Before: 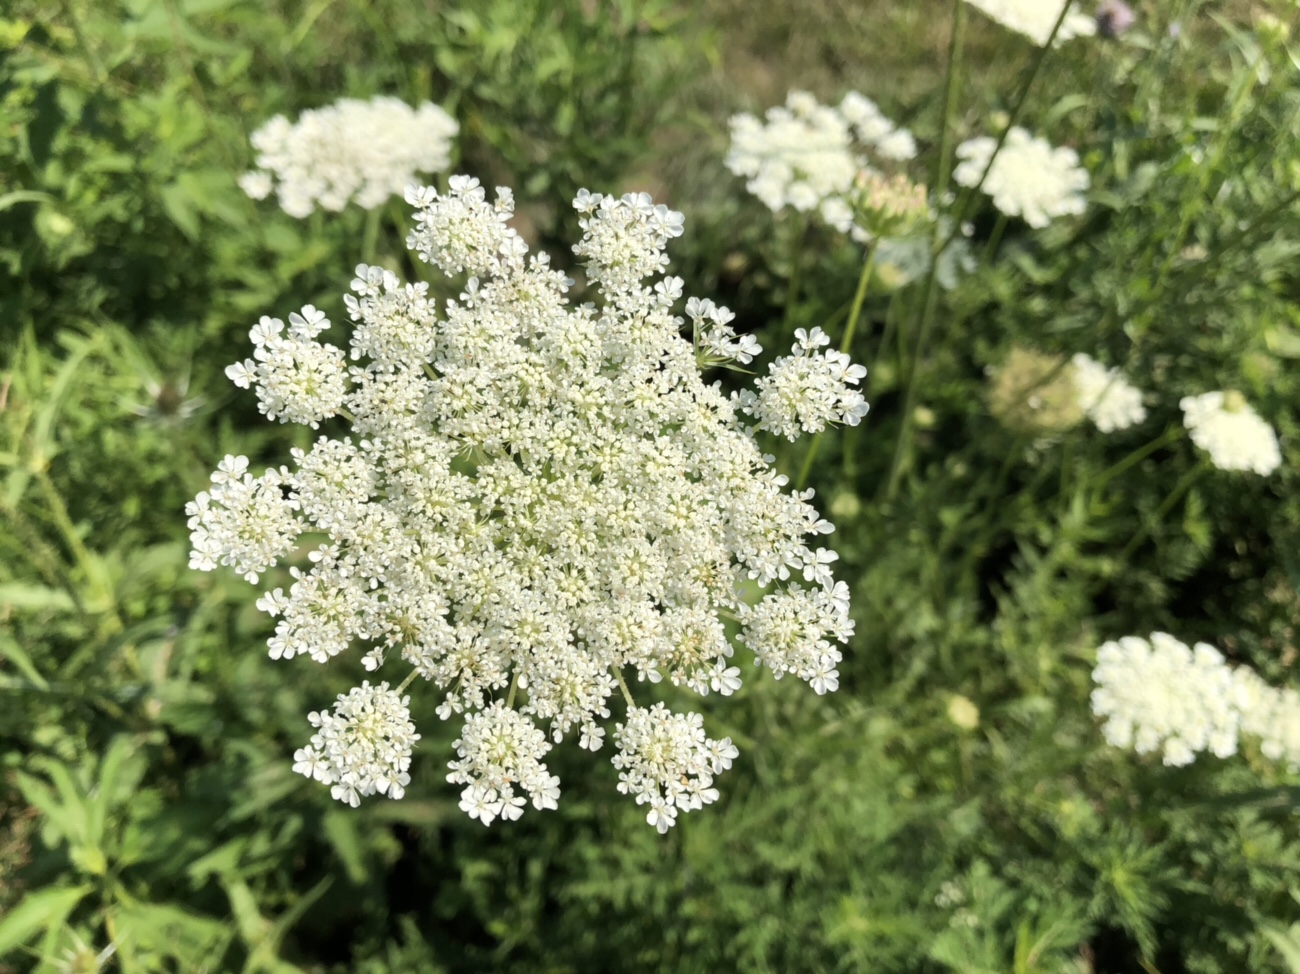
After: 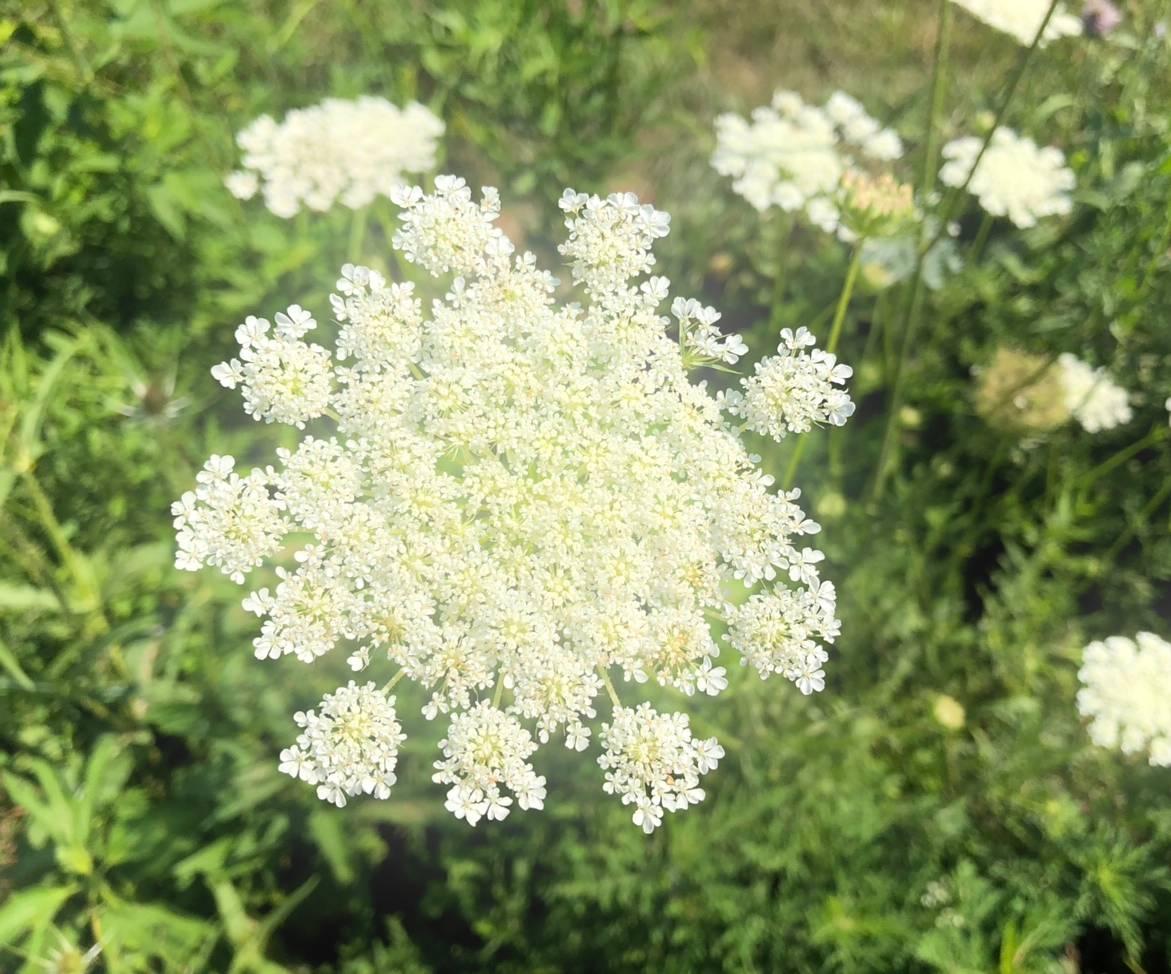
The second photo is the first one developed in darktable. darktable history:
crop and rotate: left 1.088%, right 8.807%
bloom: on, module defaults
levels: mode automatic, black 0.023%, white 99.97%, levels [0.062, 0.494, 0.925]
sharpen: radius 1
